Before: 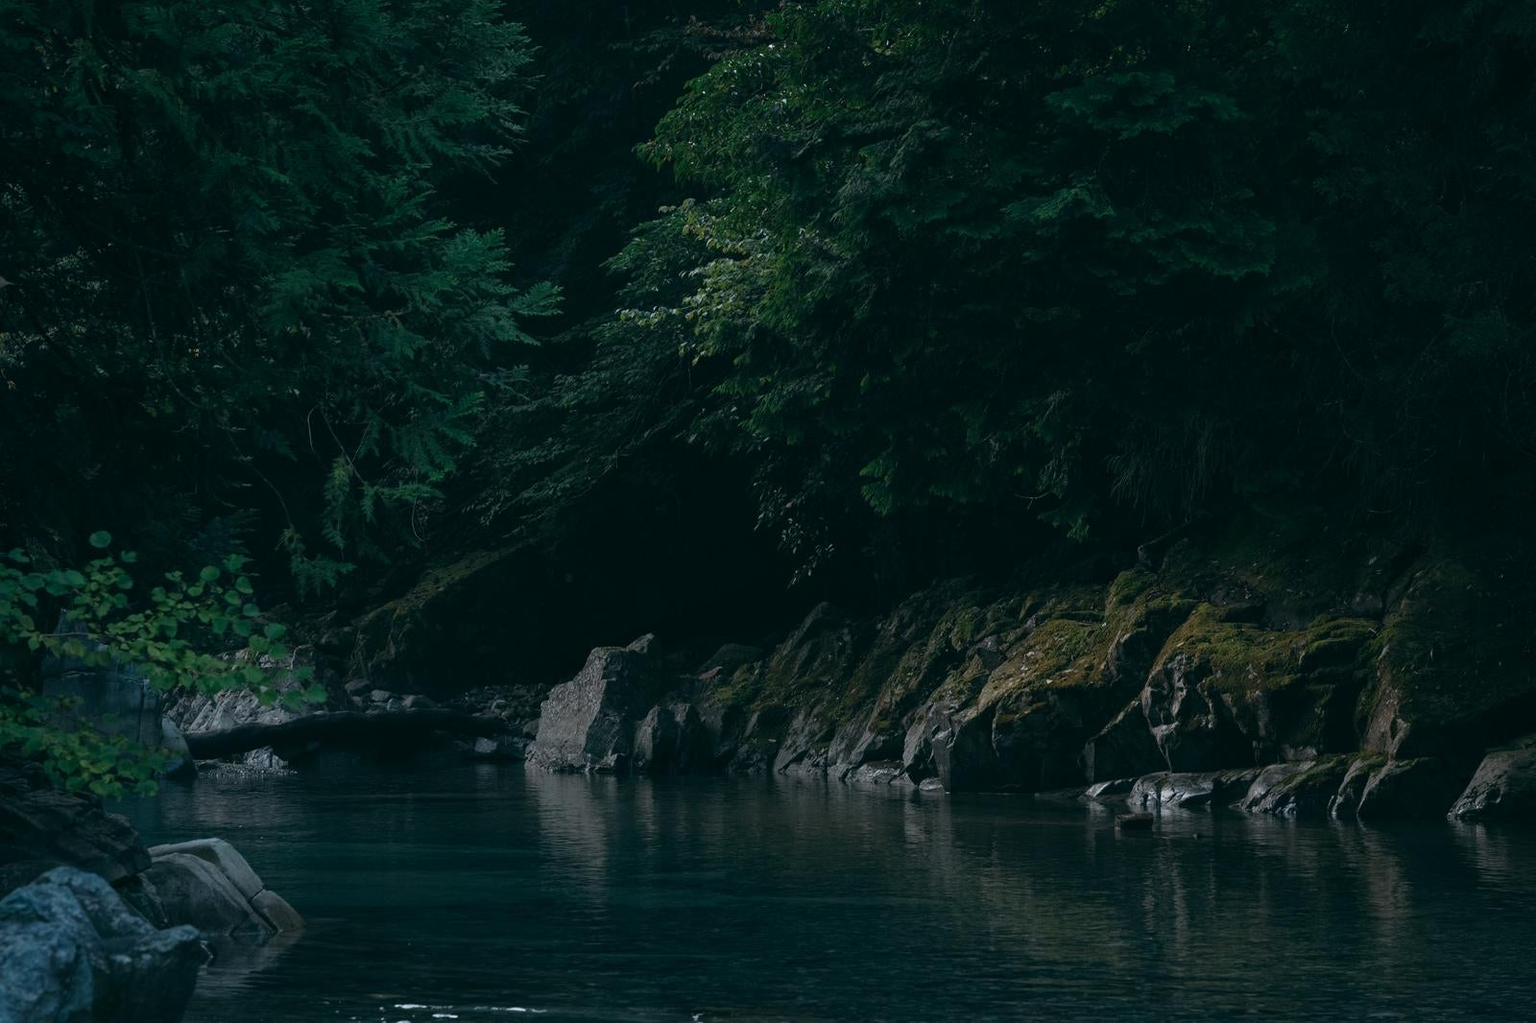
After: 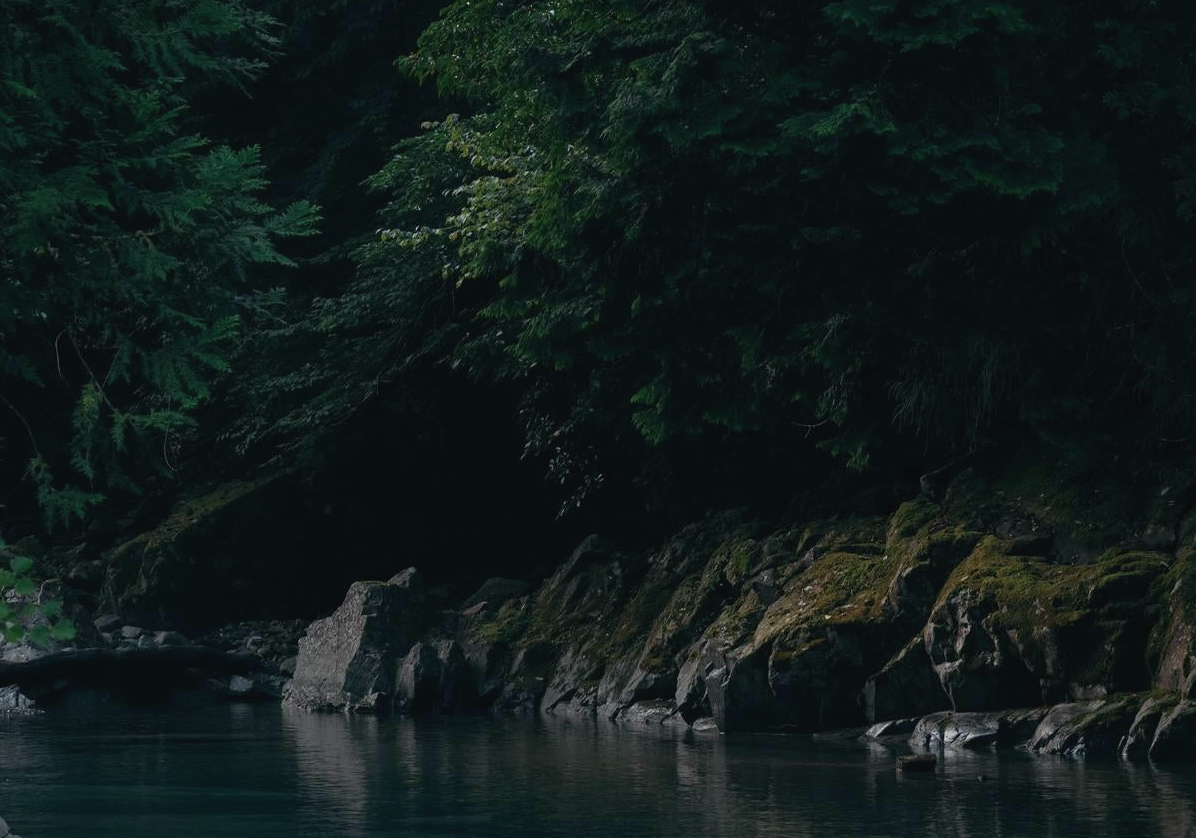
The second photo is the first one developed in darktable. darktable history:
color correction: highlights a* -0.934, highlights b* 4.44, shadows a* 3.62
crop: left 16.569%, top 8.776%, right 8.66%, bottom 12.553%
